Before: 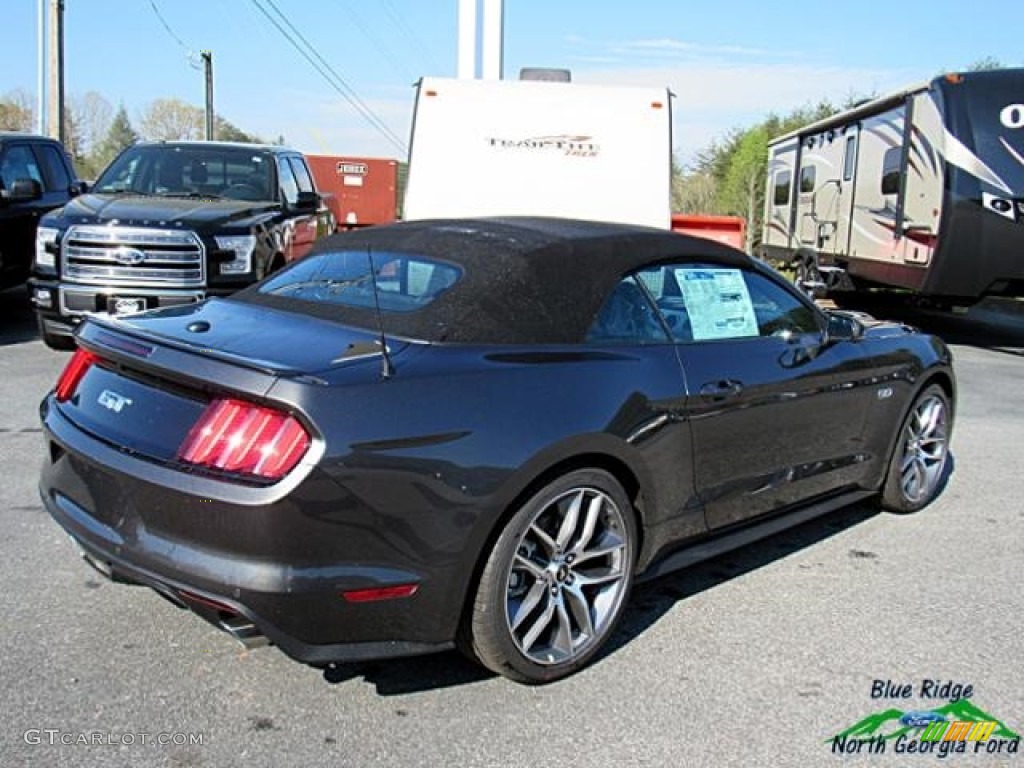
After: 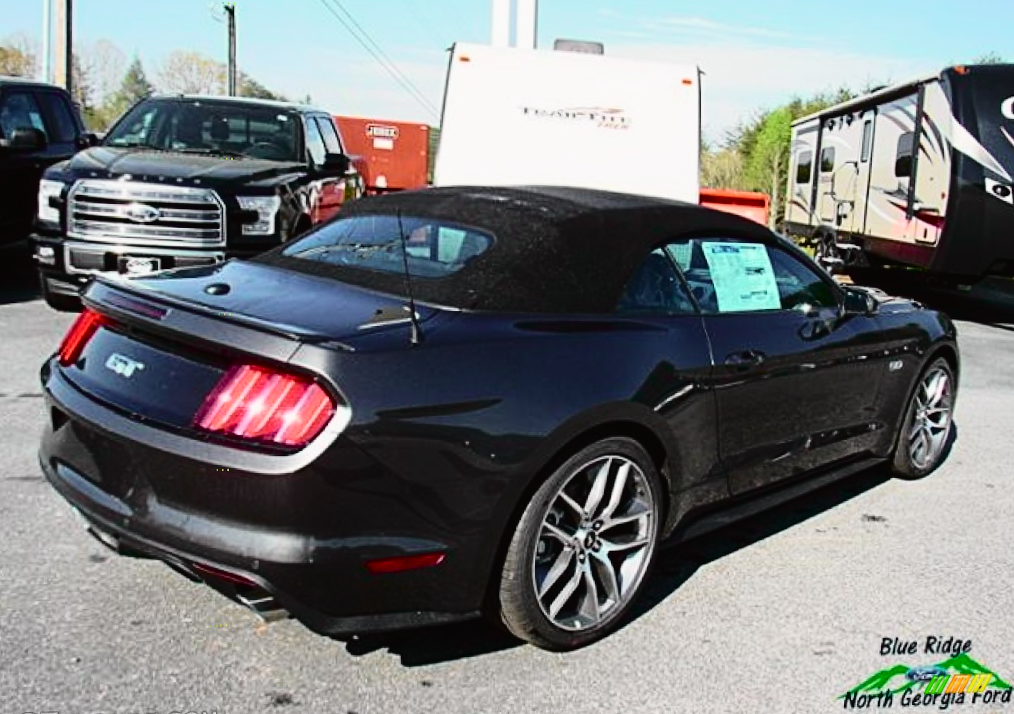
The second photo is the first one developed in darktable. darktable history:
white balance: red 1, blue 1
contrast brightness saturation: brightness -0.09
tone curve: curves: ch0 [(0, 0.014) (0.17, 0.099) (0.392, 0.438) (0.725, 0.828) (0.872, 0.918) (1, 0.981)]; ch1 [(0, 0) (0.402, 0.36) (0.489, 0.491) (0.5, 0.503) (0.515, 0.52) (0.545, 0.574) (0.615, 0.662) (0.701, 0.725) (1, 1)]; ch2 [(0, 0) (0.42, 0.458) (0.485, 0.499) (0.503, 0.503) (0.531, 0.542) (0.561, 0.594) (0.644, 0.694) (0.717, 0.753) (1, 0.991)], color space Lab, independent channels
rotate and perspective: rotation 0.679°, lens shift (horizontal) 0.136, crop left 0.009, crop right 0.991, crop top 0.078, crop bottom 0.95
